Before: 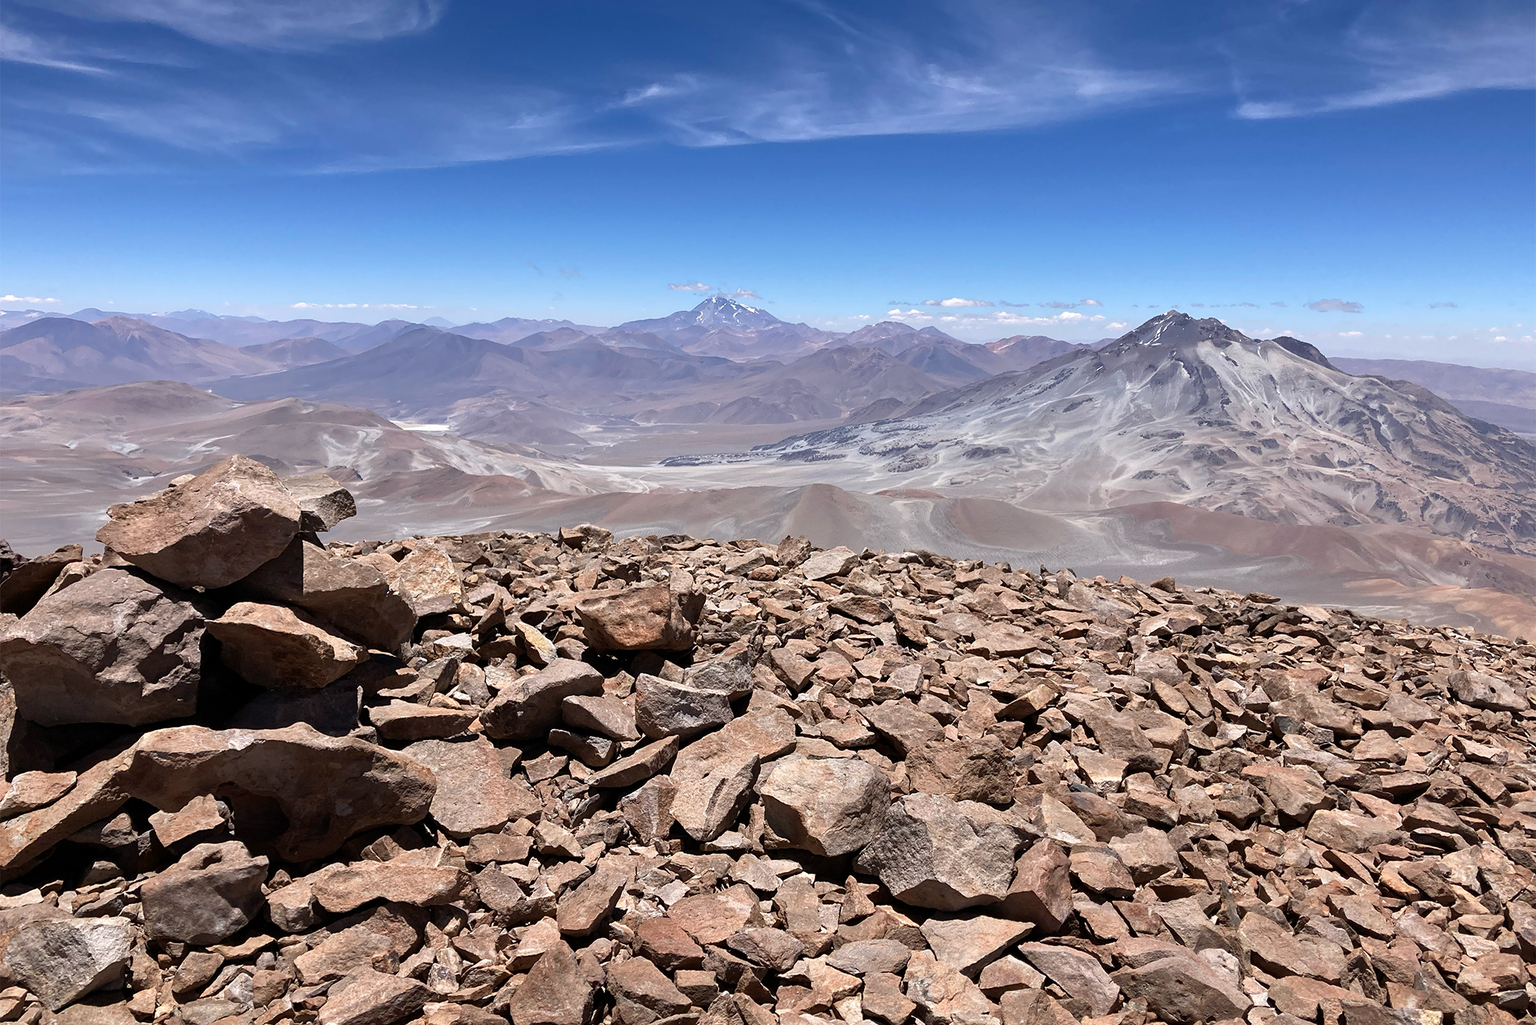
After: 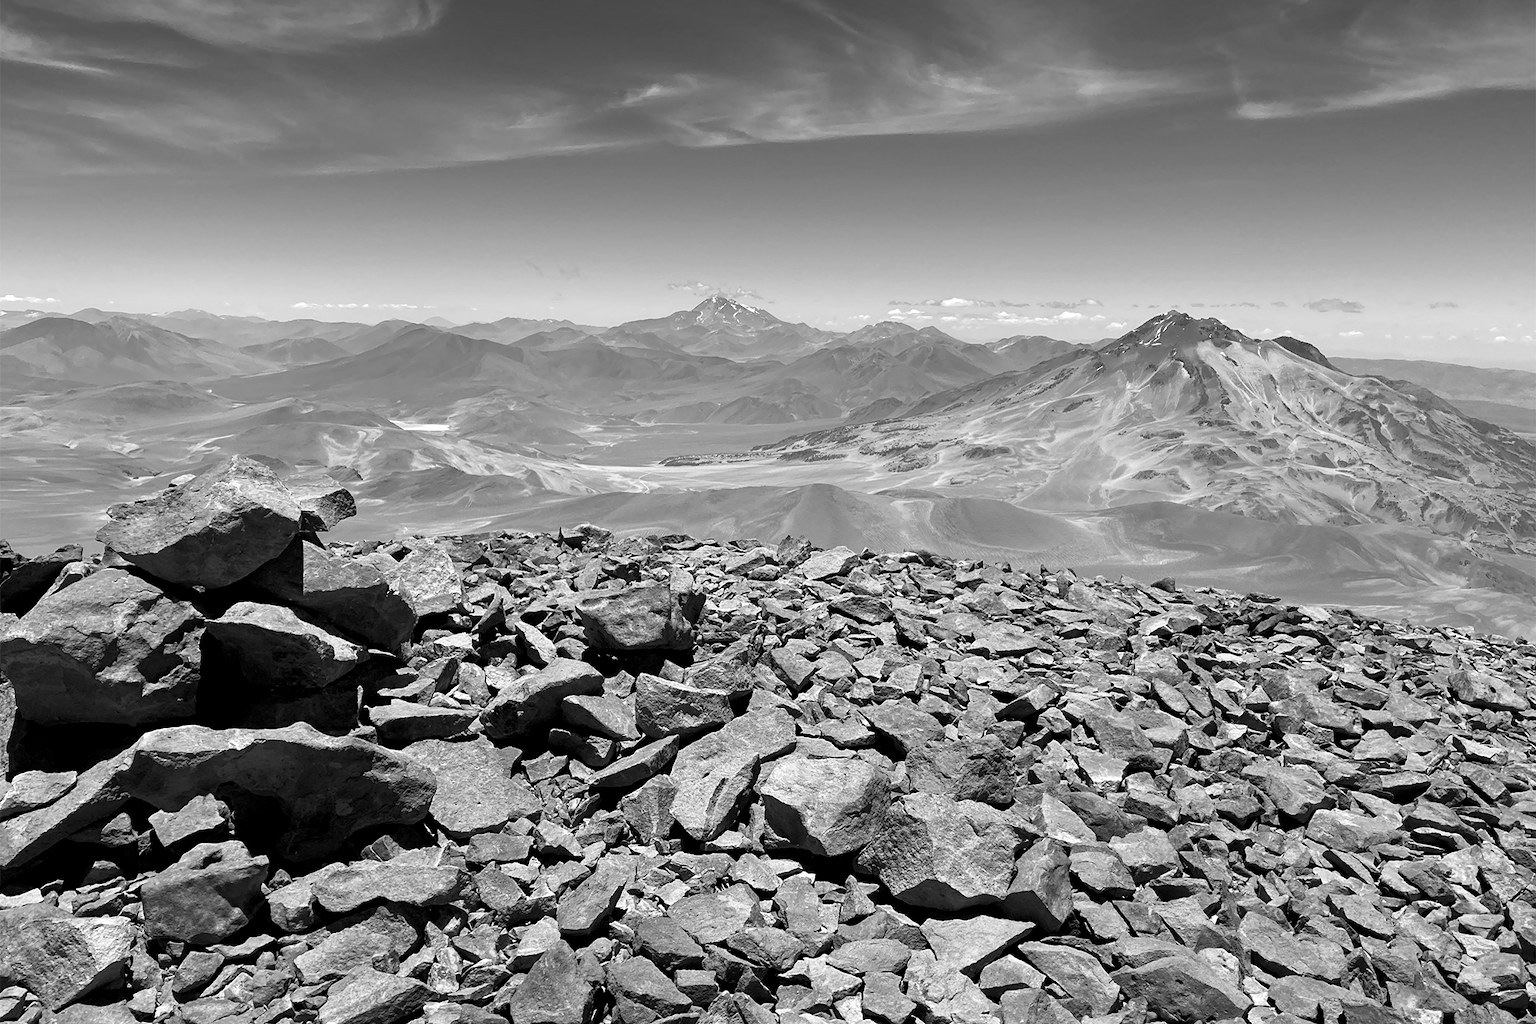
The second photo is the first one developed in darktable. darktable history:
levels: levels [0.031, 0.5, 0.969]
contrast brightness saturation: saturation -0.998
